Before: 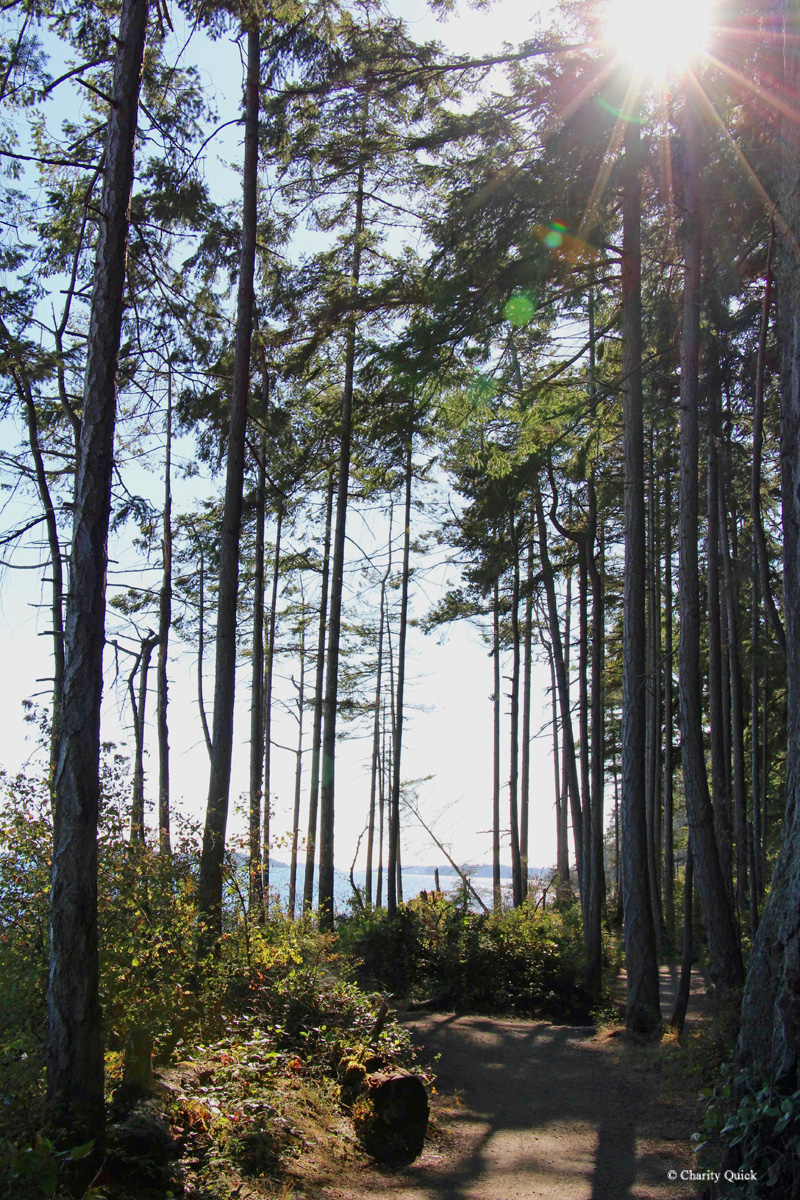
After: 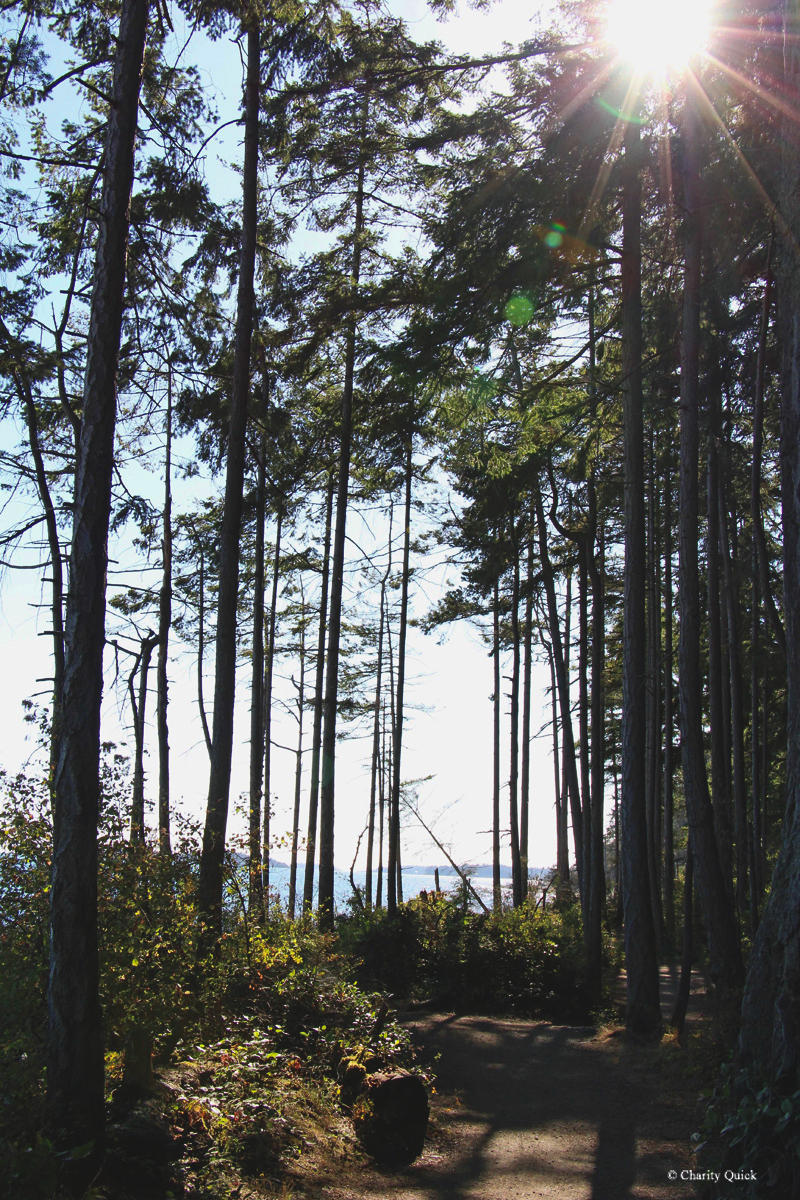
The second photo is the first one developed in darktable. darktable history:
color balance rgb: global offset › luminance 1.982%, linear chroma grading › global chroma 8.928%, perceptual saturation grading › global saturation 0.612%, perceptual brilliance grading › highlights 3.351%, perceptual brilliance grading › mid-tones -18.829%, perceptual brilliance grading › shadows -41.39%, global vibrance 20%
